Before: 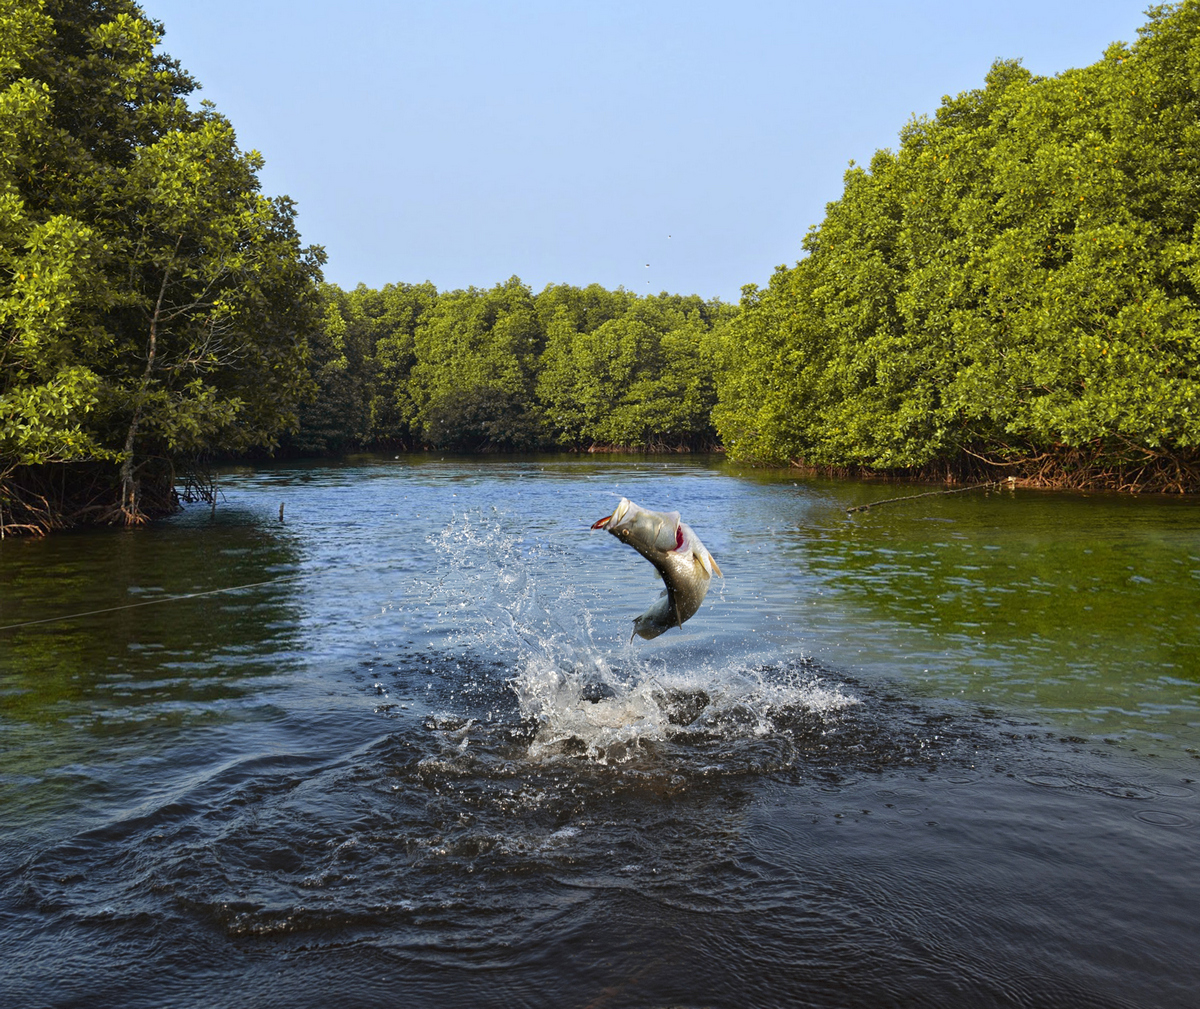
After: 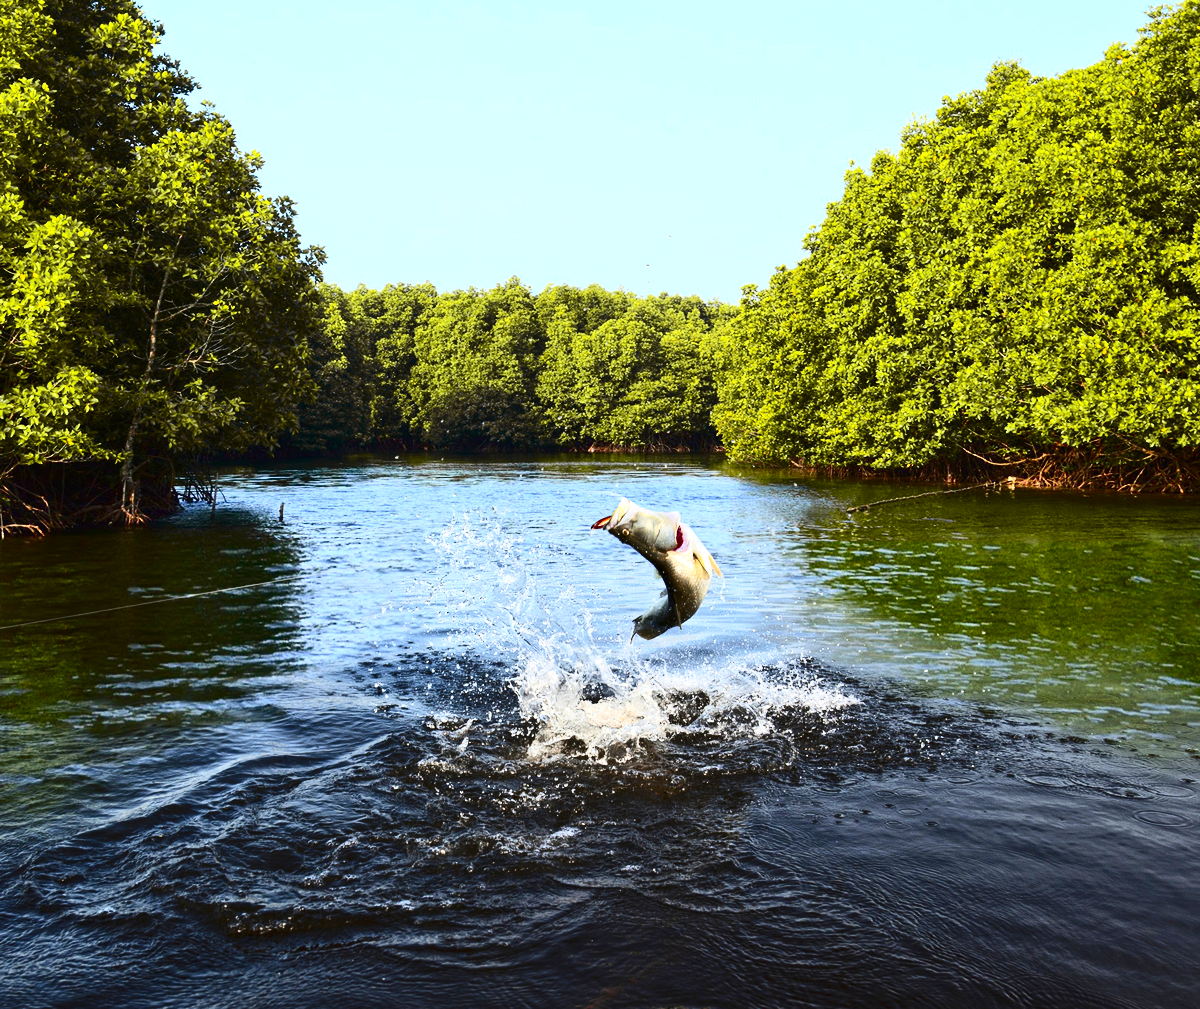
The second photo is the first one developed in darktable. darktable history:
exposure: black level correction 0, exposure 0.5 EV, compensate exposure bias true, compensate highlight preservation false
contrast brightness saturation: contrast 0.4, brightness 0.05, saturation 0.25
